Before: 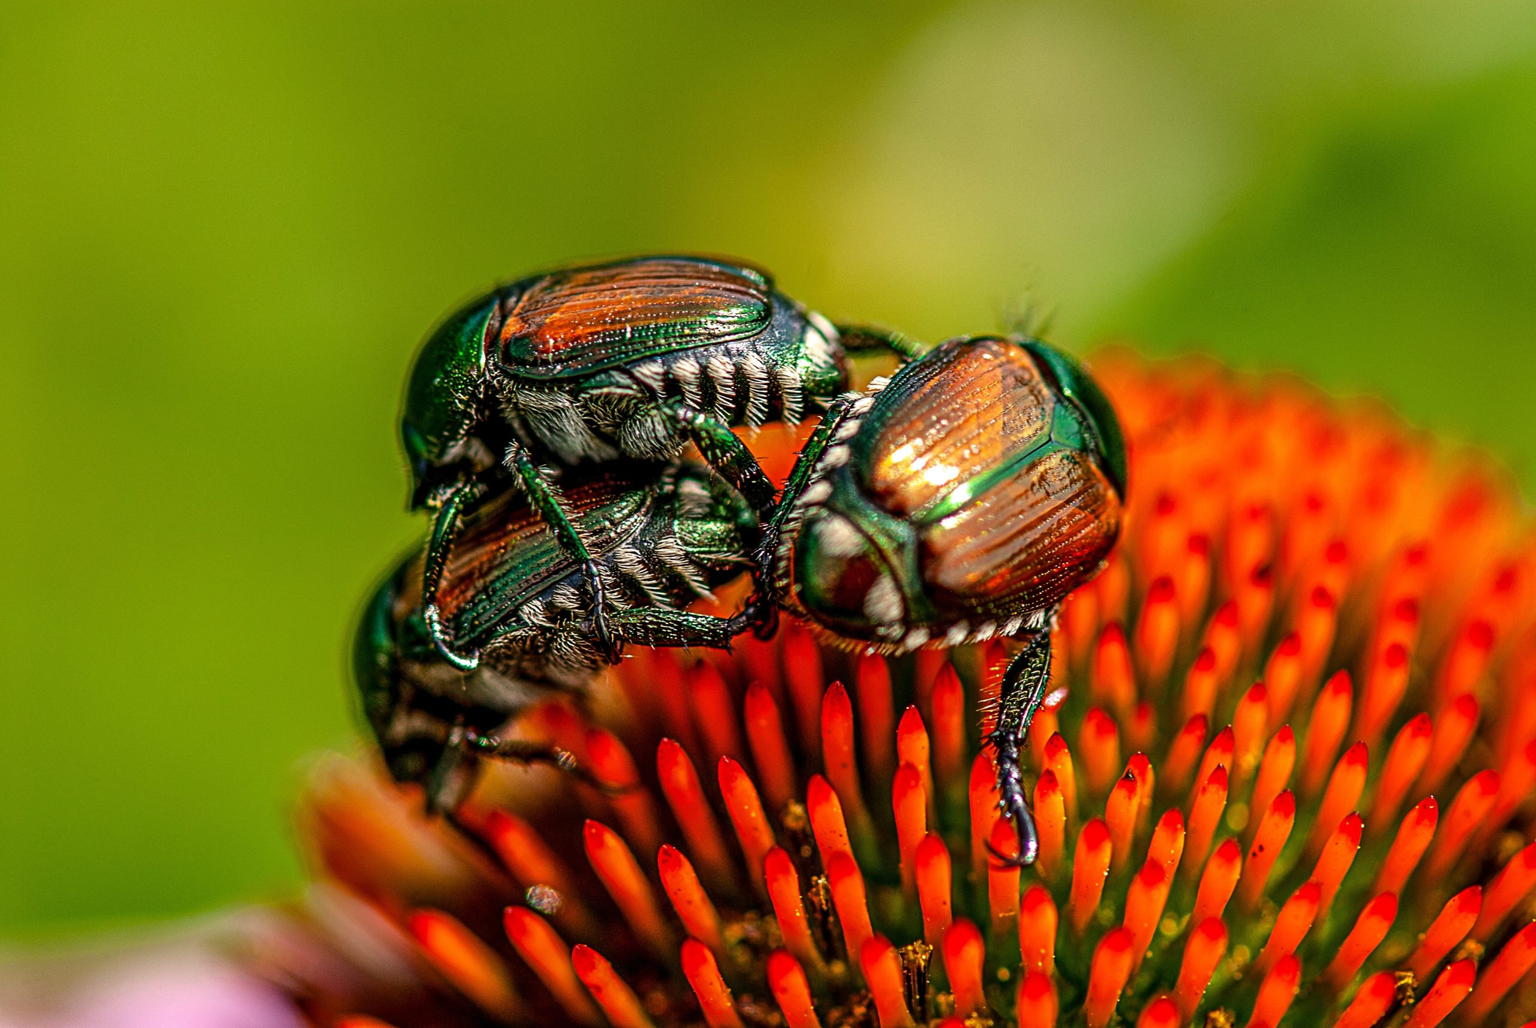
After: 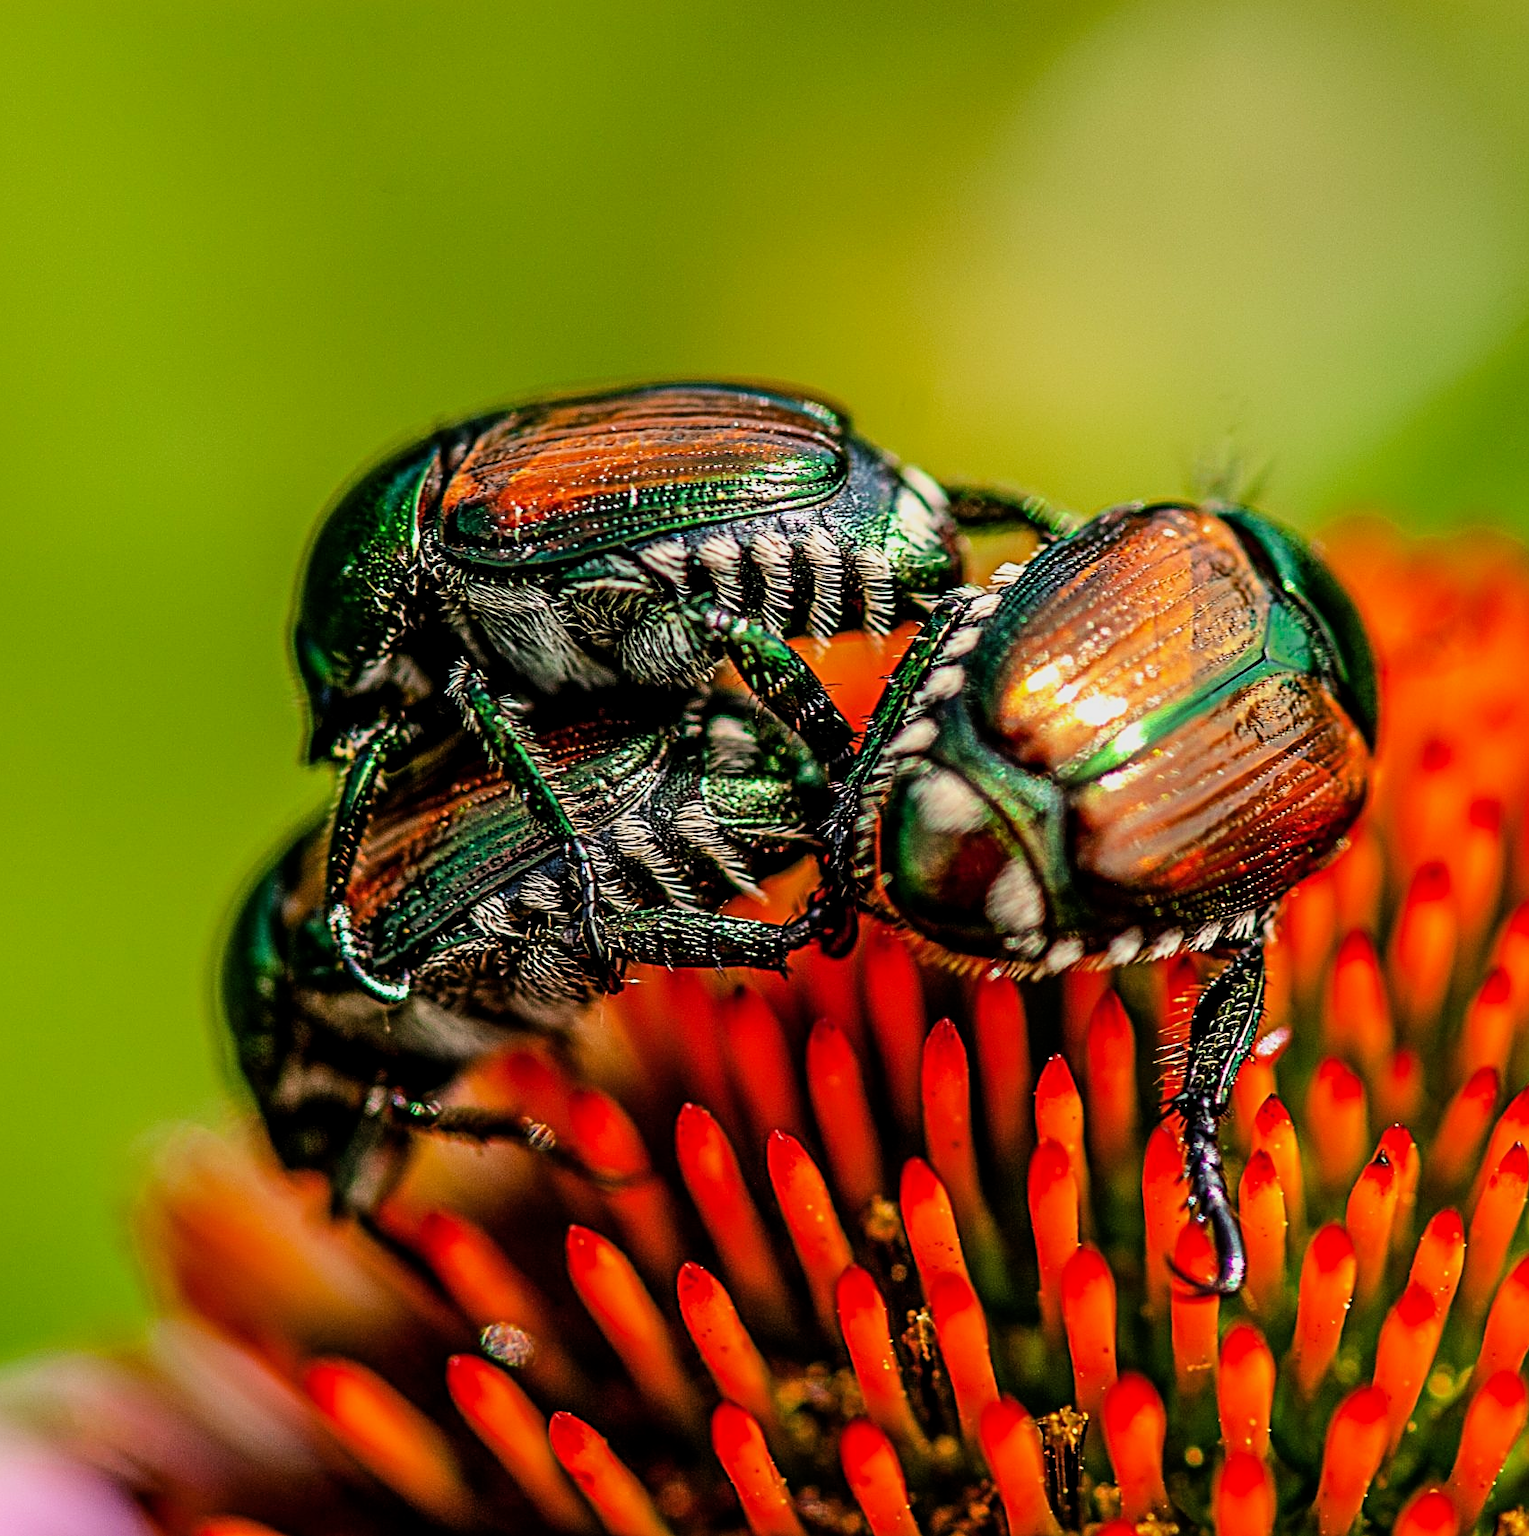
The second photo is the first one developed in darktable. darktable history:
crop and rotate: left 13.342%, right 19.991%
filmic rgb: black relative exposure -7.65 EV, white relative exposure 4.56 EV, hardness 3.61, color science v6 (2022)
sharpen: on, module defaults
levels: mode automatic, black 0.023%, white 99.97%, levels [0.062, 0.494, 0.925]
white balance: emerald 1
